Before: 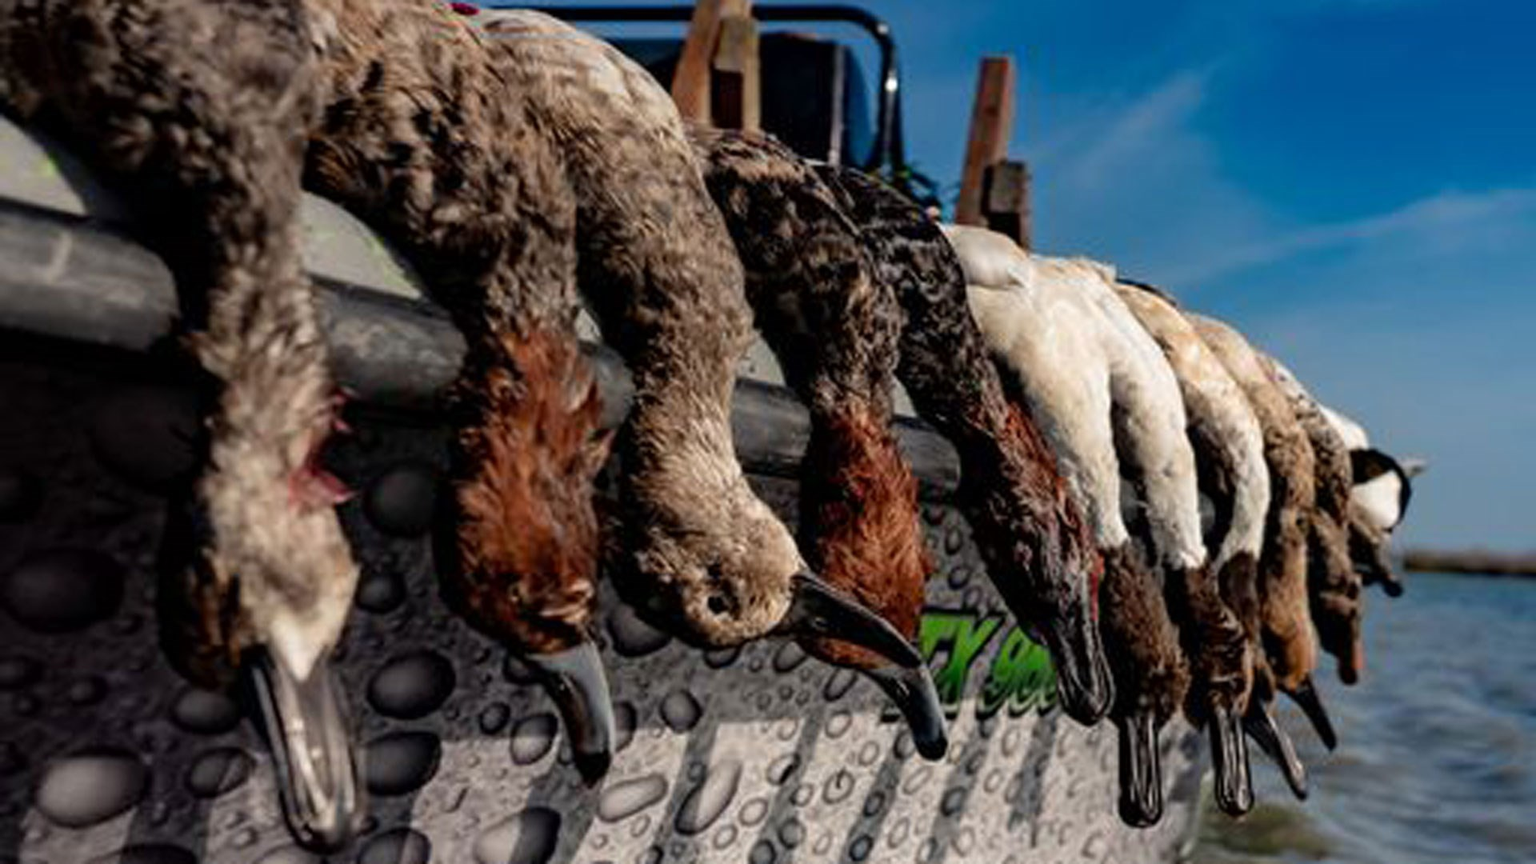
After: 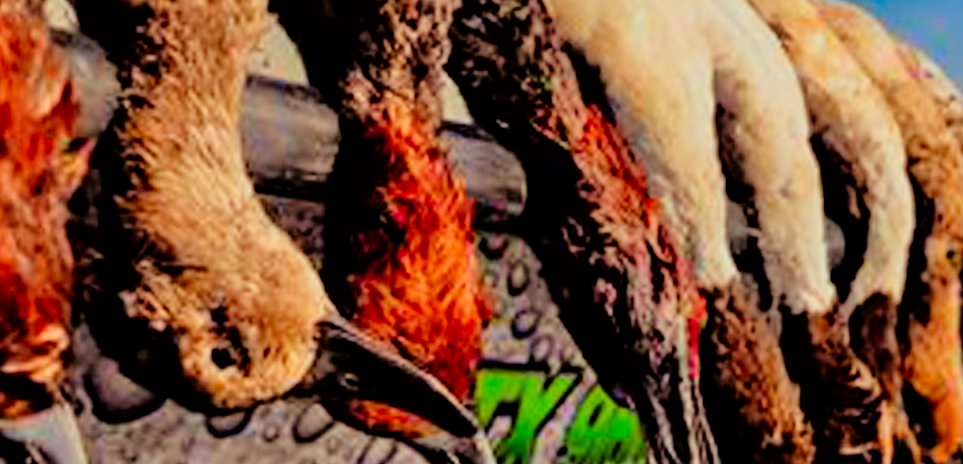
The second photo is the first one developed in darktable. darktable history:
filmic rgb: black relative exposure -7.65 EV, white relative exposure 4.56 EV, hardness 3.61, color science v6 (2022)
crop: left 35.137%, top 36.868%, right 14.673%, bottom 20.109%
contrast brightness saturation: saturation 0.518
tone equalizer: -7 EV 0.16 EV, -6 EV 0.621 EV, -5 EV 1.12 EV, -4 EV 1.33 EV, -3 EV 1.15 EV, -2 EV 0.6 EV, -1 EV 0.148 EV, mask exposure compensation -0.496 EV
color balance rgb: power › chroma 1.527%, power › hue 26.69°, highlights gain › luminance 6.928%, highlights gain › chroma 1.916%, highlights gain › hue 88.68°, linear chroma grading › global chroma 1.703%, linear chroma grading › mid-tones -0.735%, perceptual saturation grading › global saturation 0.127%, global vibrance 20%
